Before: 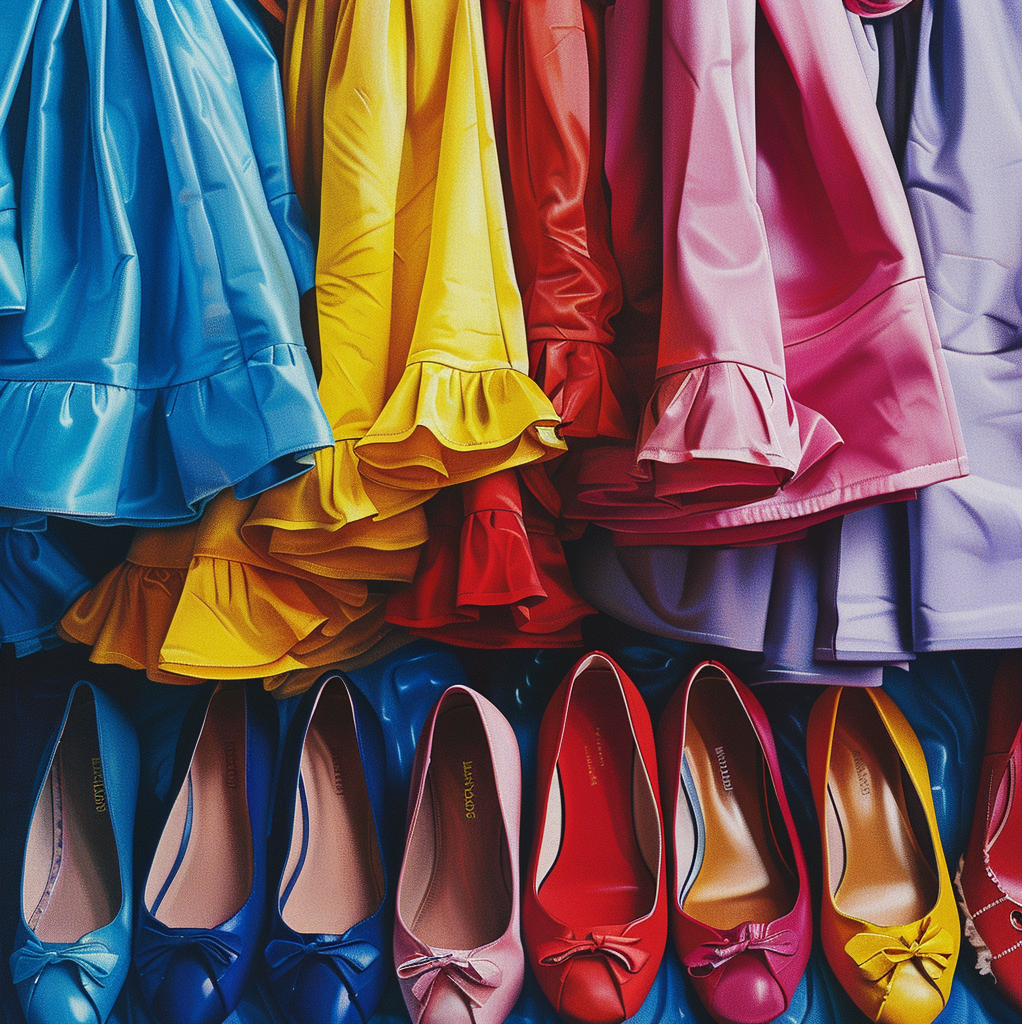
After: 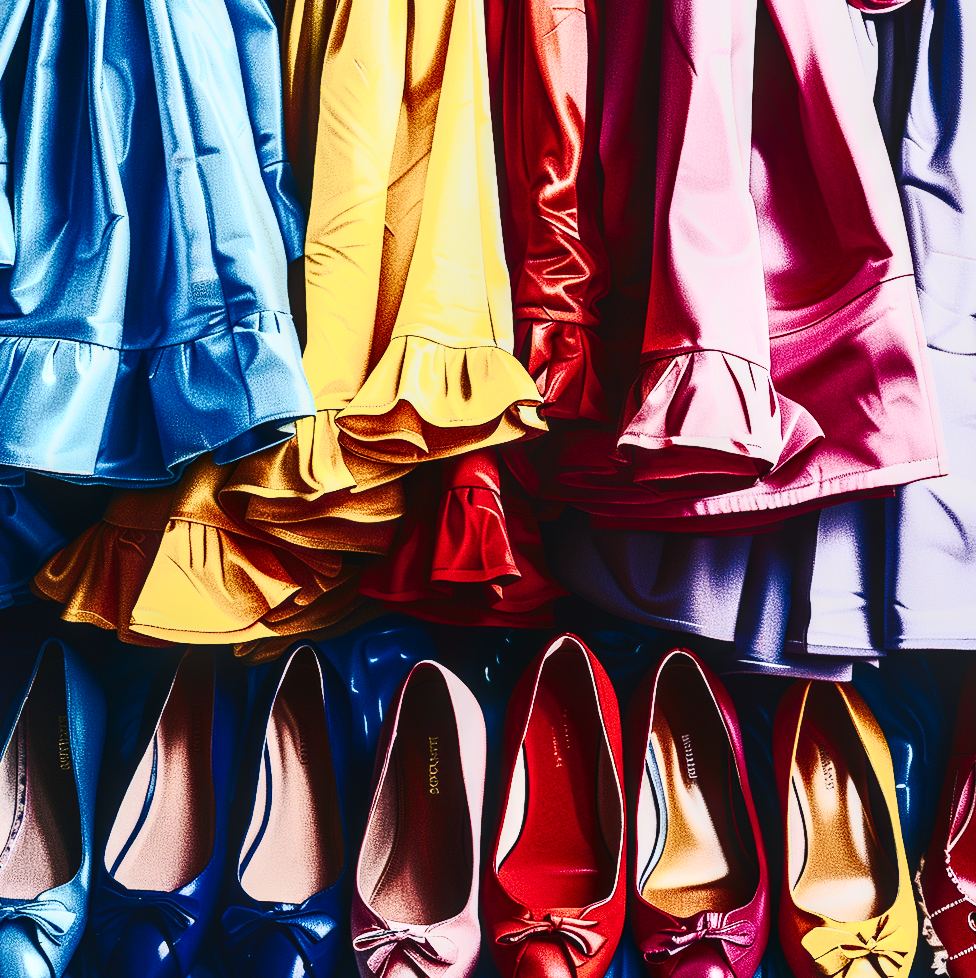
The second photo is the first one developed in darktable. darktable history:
local contrast: detail 130%
tone curve: curves: ch0 [(0, 0) (0.071, 0.06) (0.253, 0.242) (0.437, 0.498) (0.55, 0.644) (0.657, 0.749) (0.823, 0.876) (1, 0.99)]; ch1 [(0, 0) (0.346, 0.307) (0.408, 0.369) (0.453, 0.457) (0.476, 0.489) (0.502, 0.493) (0.521, 0.515) (0.537, 0.531) (0.612, 0.641) (0.676, 0.728) (1, 1)]; ch2 [(0, 0) (0.346, 0.34) (0.434, 0.46) (0.485, 0.494) (0.5, 0.494) (0.511, 0.504) (0.537, 0.551) (0.579, 0.599) (0.625, 0.686) (1, 1)], preserve colors none
crop and rotate: angle -2.73°
contrast brightness saturation: contrast 0.934, brightness 0.194
